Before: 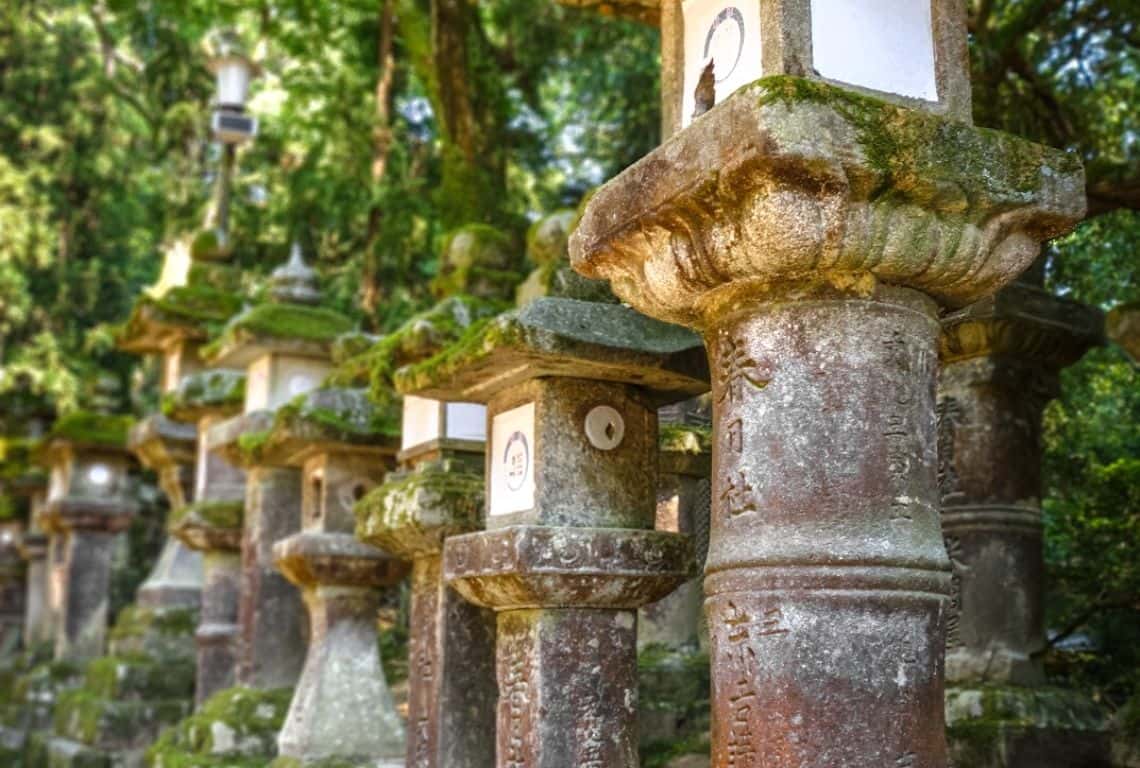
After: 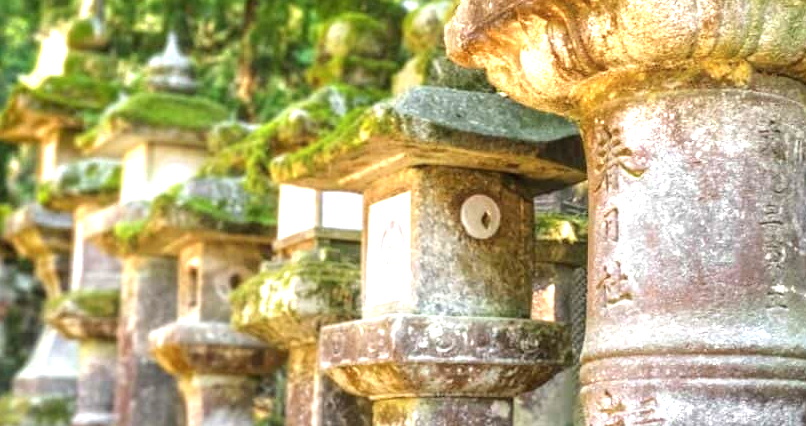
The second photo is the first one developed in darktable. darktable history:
exposure: black level correction 0, exposure 1.099 EV, compensate highlight preservation false
crop: left 10.961%, top 27.548%, right 18.307%, bottom 16.967%
shadows and highlights: shadows -23.31, highlights 45.91, highlights color adjustment 49.01%, soften with gaussian
